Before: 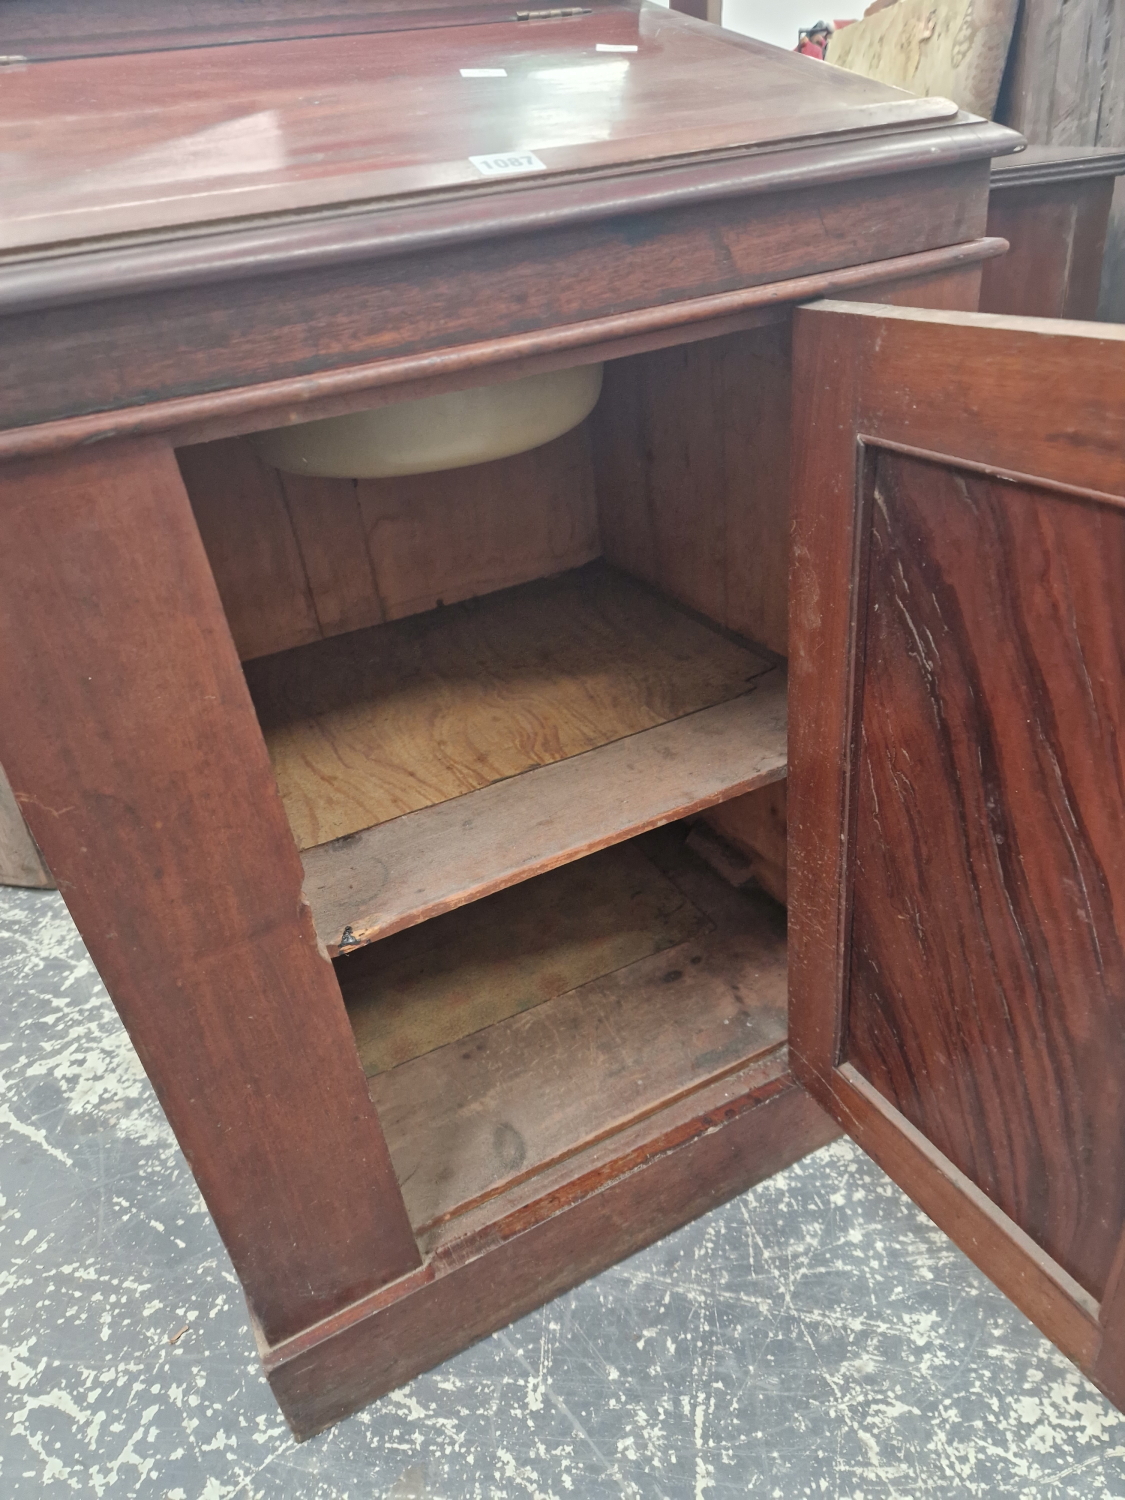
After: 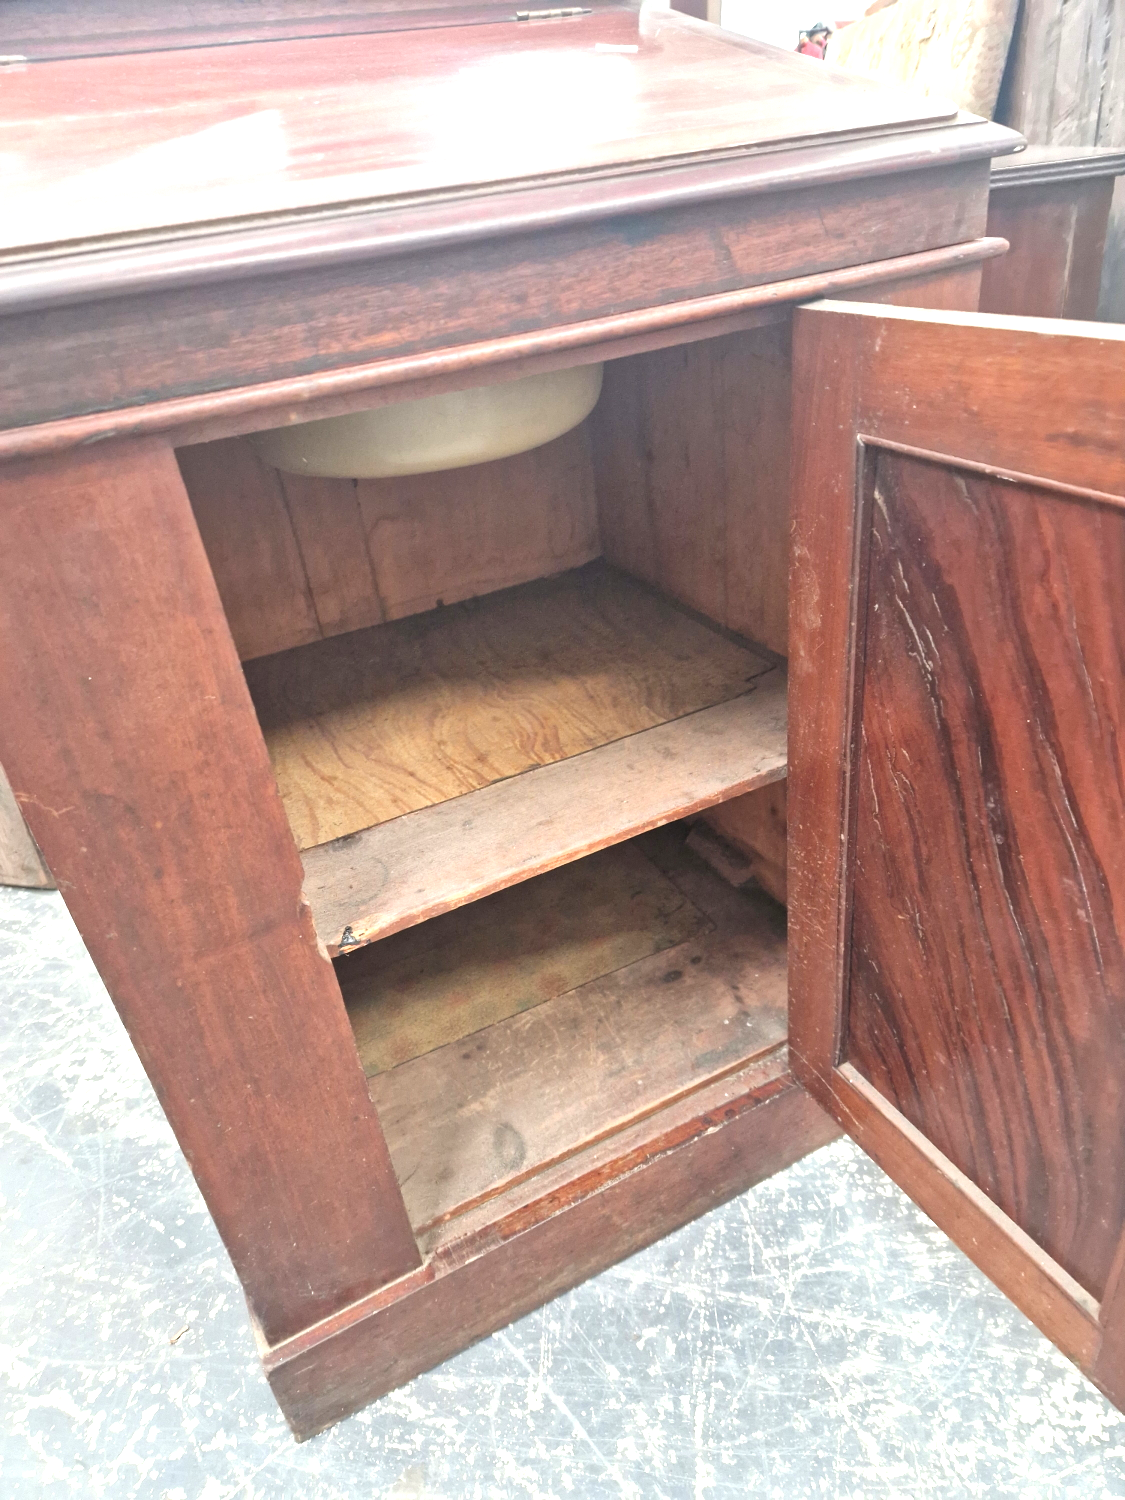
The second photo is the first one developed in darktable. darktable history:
exposure: black level correction 0, exposure 1.1 EV, compensate exposure bias true, compensate highlight preservation false
color correction: saturation 0.99
